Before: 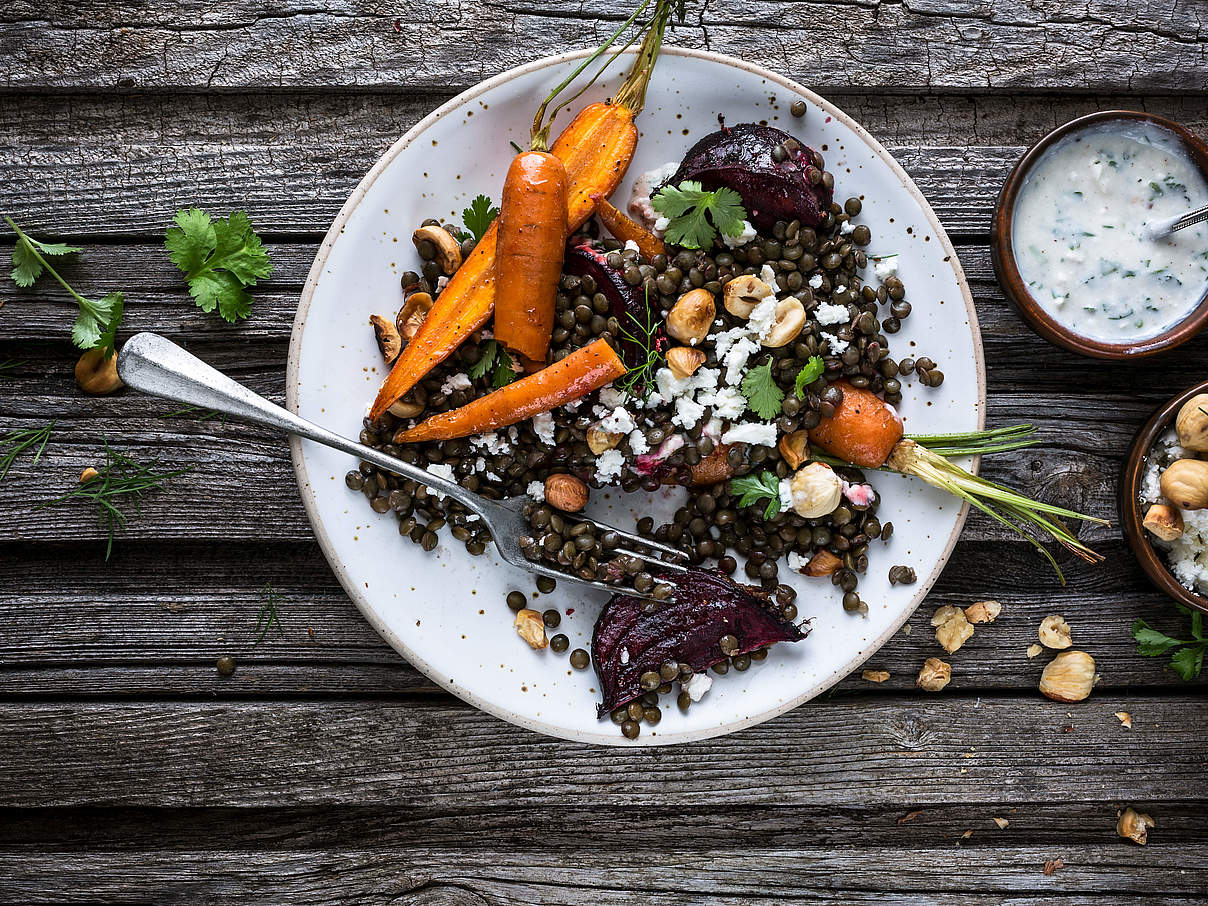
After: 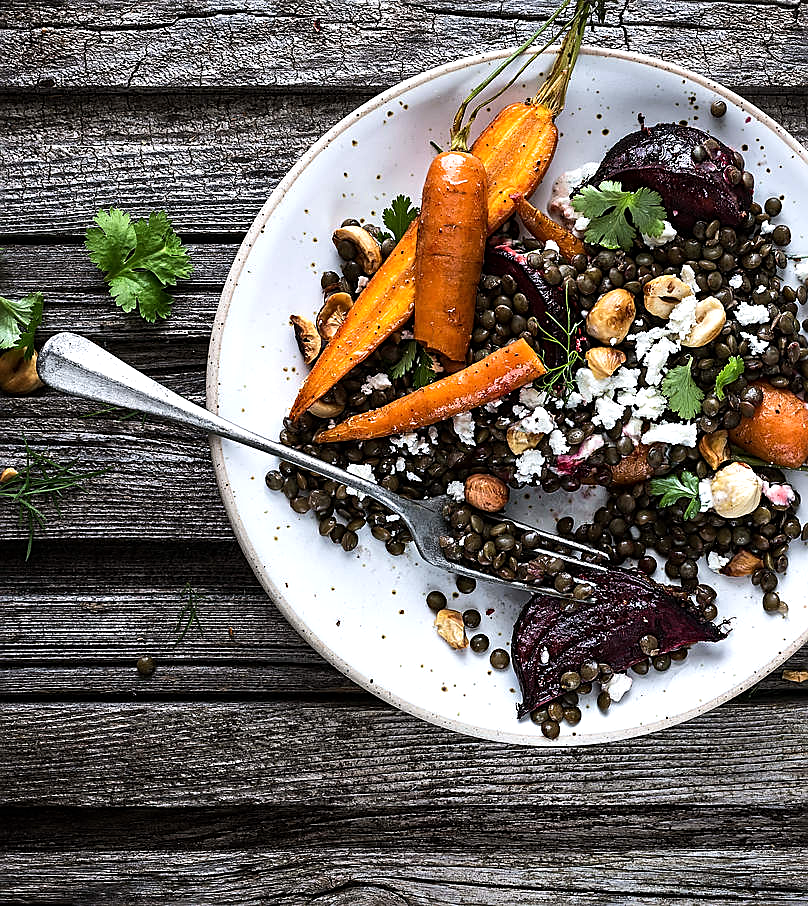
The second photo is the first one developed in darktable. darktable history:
sharpen: on, module defaults
tone equalizer: -8 EV -0.398 EV, -7 EV -0.418 EV, -6 EV -0.316 EV, -5 EV -0.237 EV, -3 EV 0.246 EV, -2 EV 0.309 EV, -1 EV 0.388 EV, +0 EV 0.443 EV, edges refinement/feathering 500, mask exposure compensation -1.57 EV, preserve details no
crop and rotate: left 6.626%, right 26.437%
